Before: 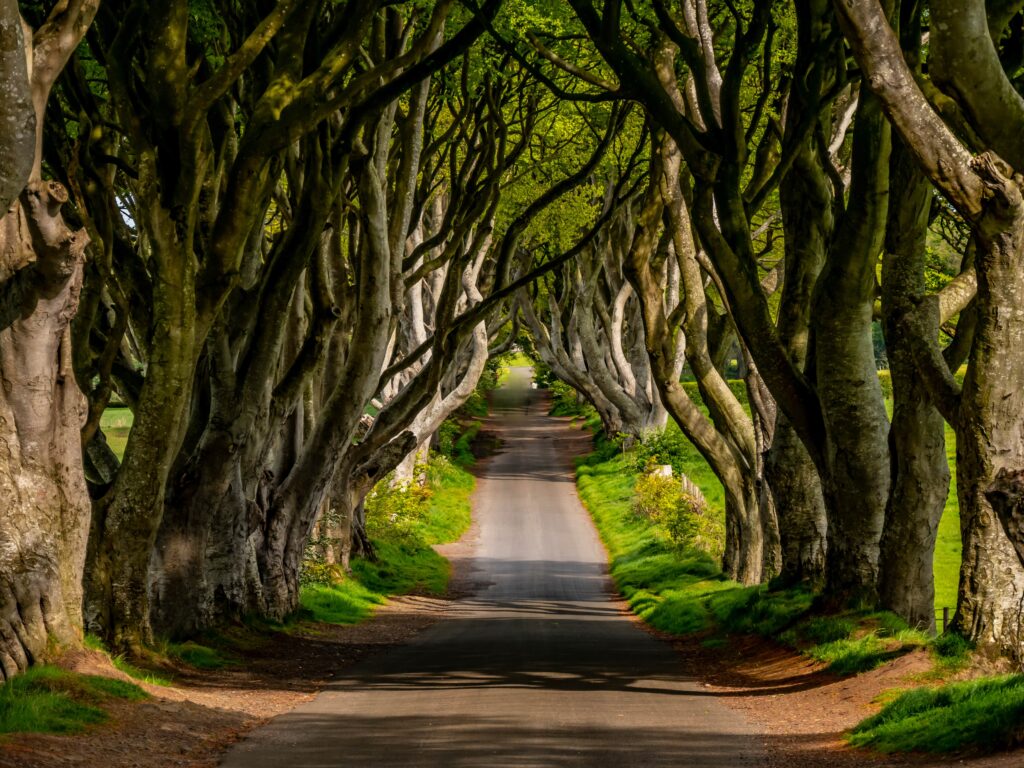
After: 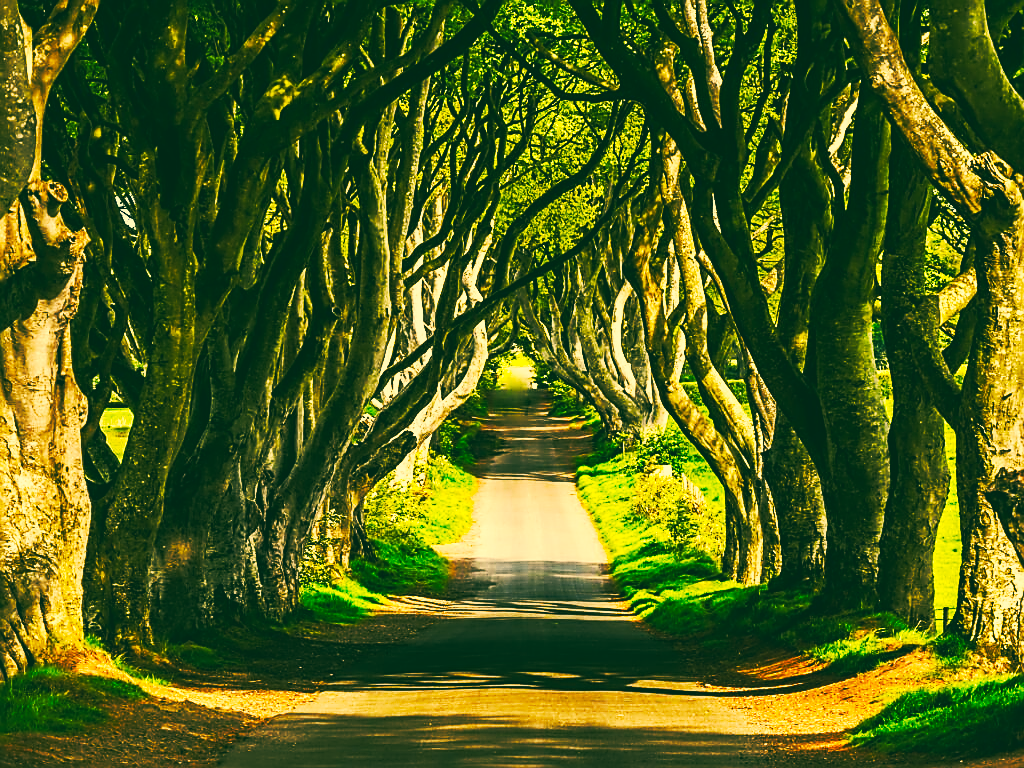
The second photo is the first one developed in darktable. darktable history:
base curve: curves: ch0 [(0, 0.015) (0.085, 0.116) (0.134, 0.298) (0.19, 0.545) (0.296, 0.764) (0.599, 0.982) (1, 1)], preserve colors none
sharpen: radius 1.4, amount 1.25, threshold 0.7
color correction: highlights a* 5.62, highlights b* 33.57, shadows a* -25.86, shadows b* 4.02
